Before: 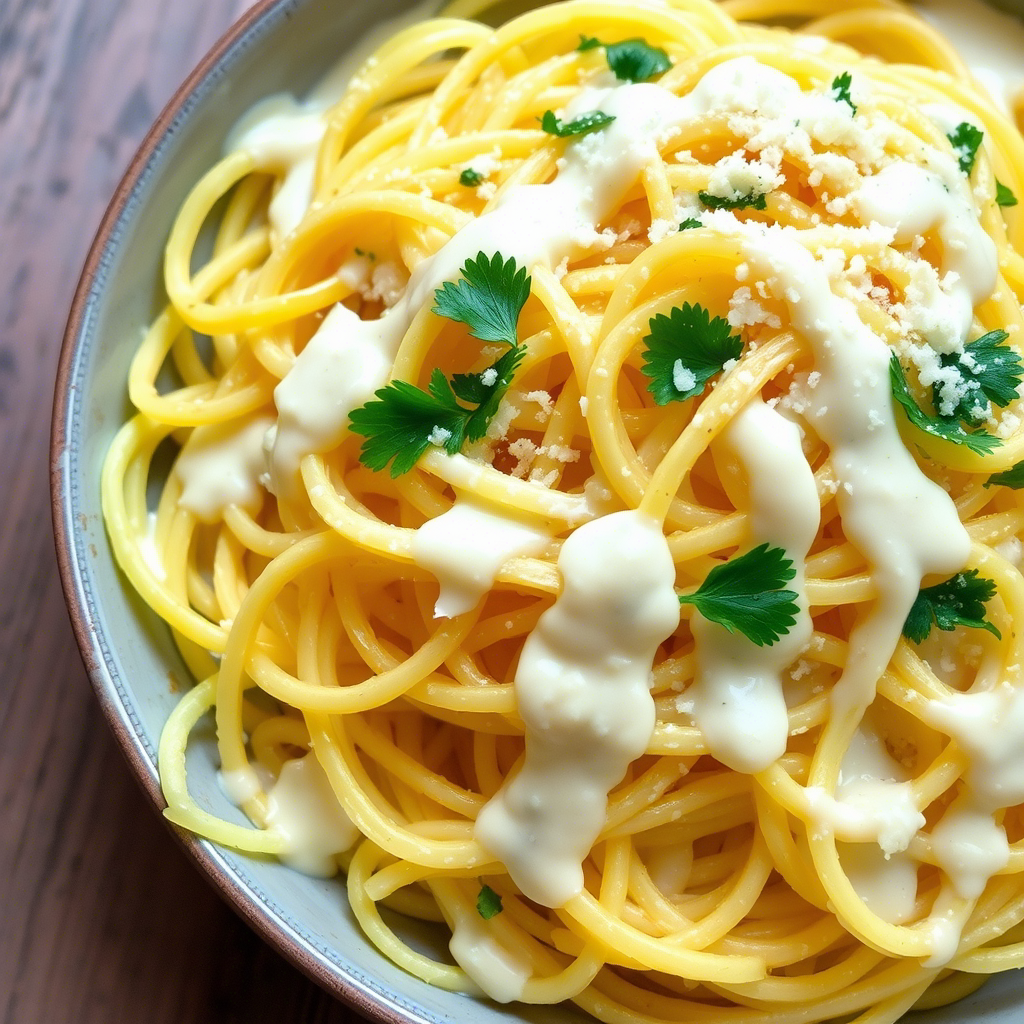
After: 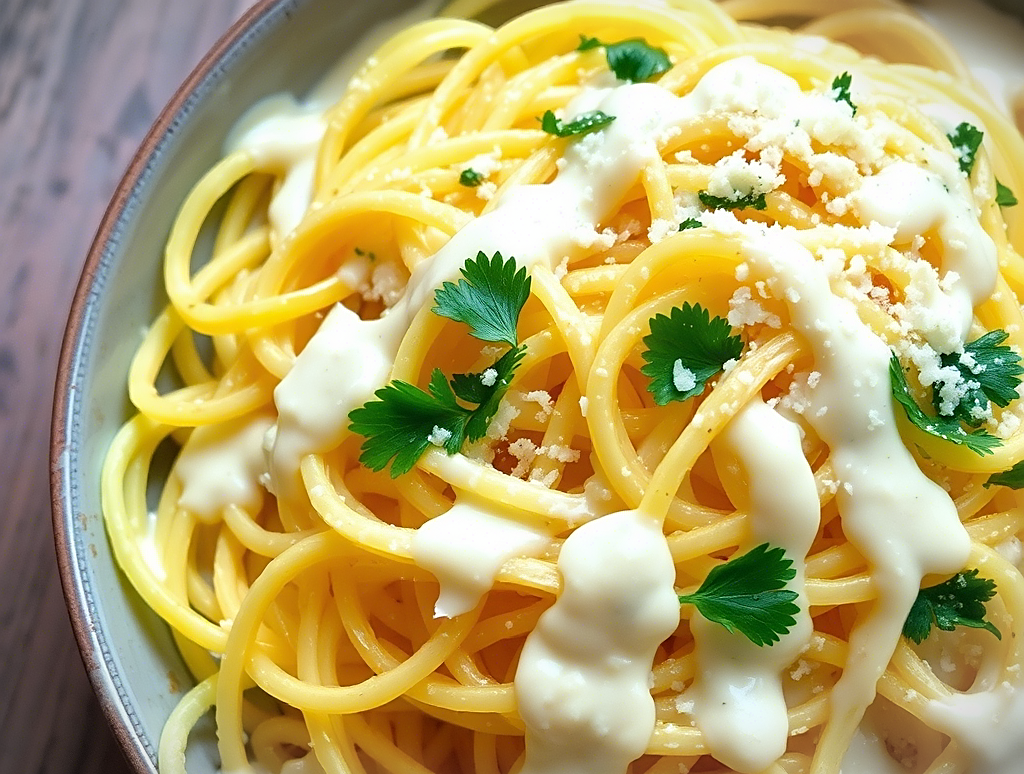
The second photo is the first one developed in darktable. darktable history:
crop: bottom 24.389%
sharpen: on, module defaults
tone equalizer: edges refinement/feathering 500, mask exposure compensation -1.57 EV, preserve details no
vignetting: fall-off start 100.75%, width/height ratio 1.308
